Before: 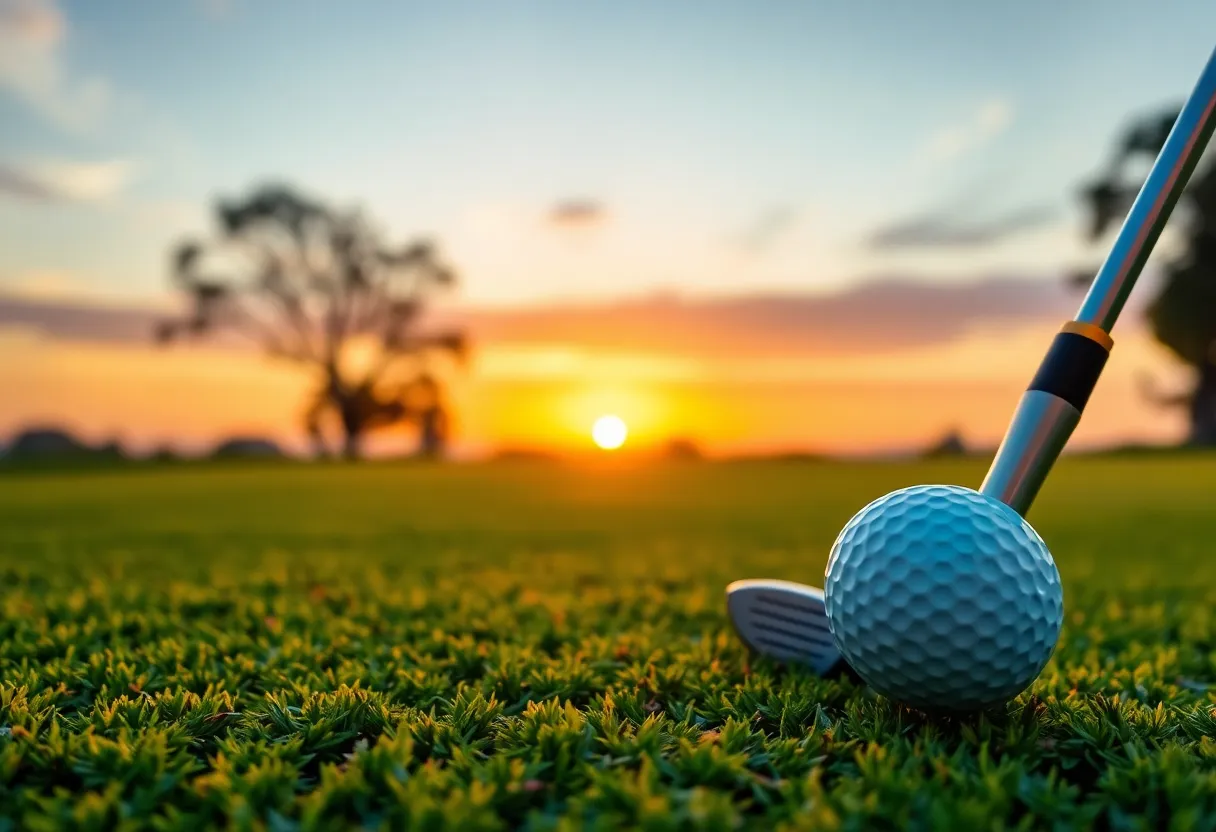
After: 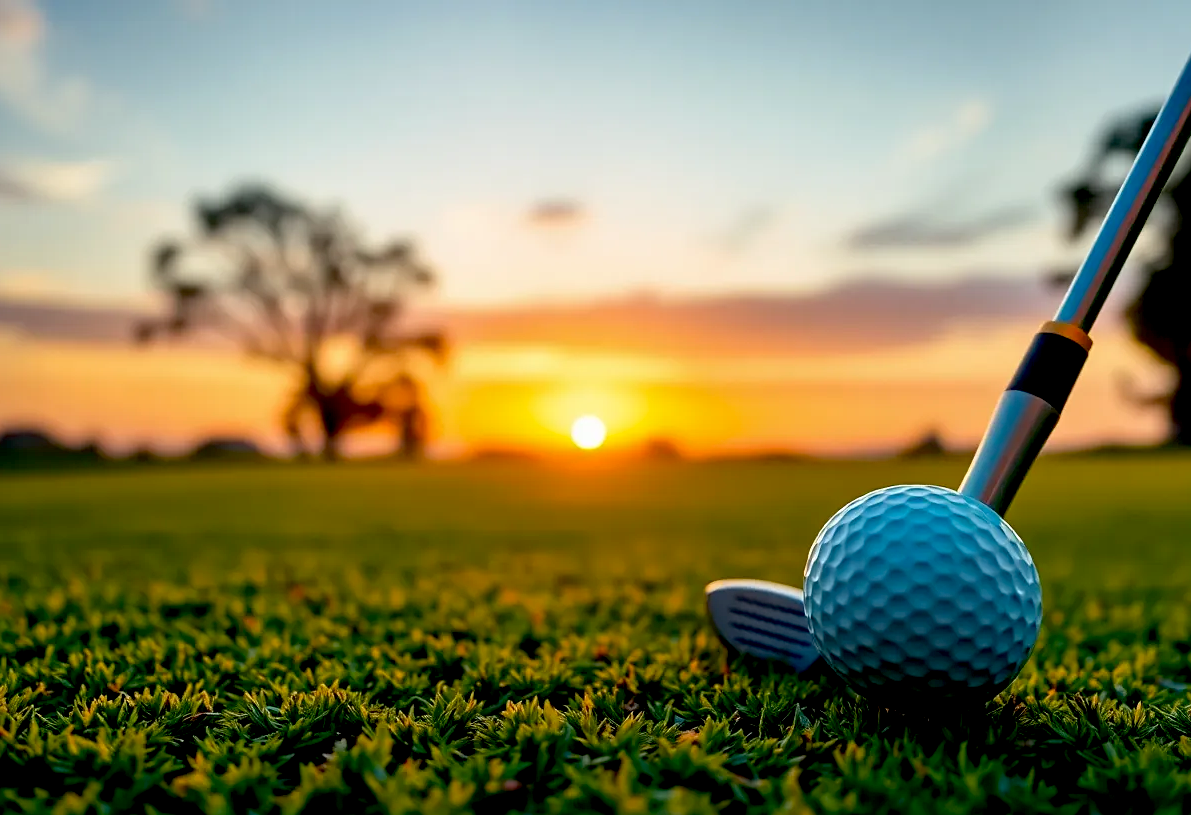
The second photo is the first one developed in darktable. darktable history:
exposure: black level correction 0.018, exposure -0.005 EV, compensate highlight preservation false
sharpen: amount 0.21
crop: left 1.739%, right 0.269%, bottom 2.018%
